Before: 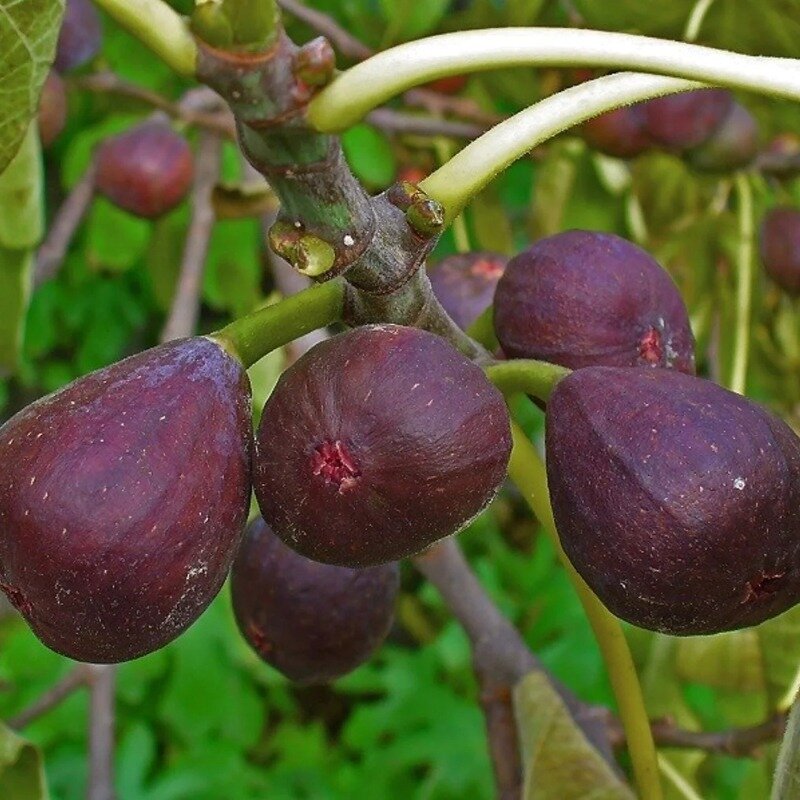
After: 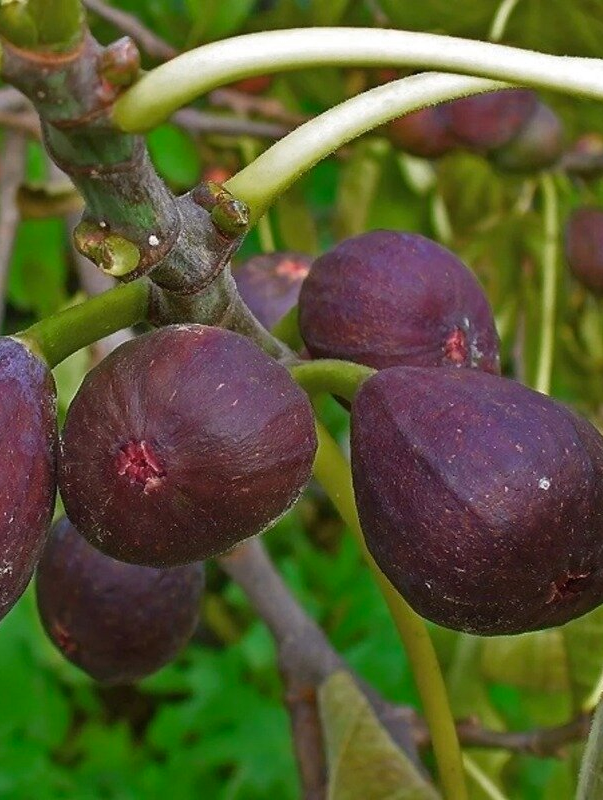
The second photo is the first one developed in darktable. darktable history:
crop and rotate: left 24.6%
color zones: curves: ch0 [(0, 0.465) (0.092, 0.596) (0.289, 0.464) (0.429, 0.453) (0.571, 0.464) (0.714, 0.455) (0.857, 0.462) (1, 0.465)]
